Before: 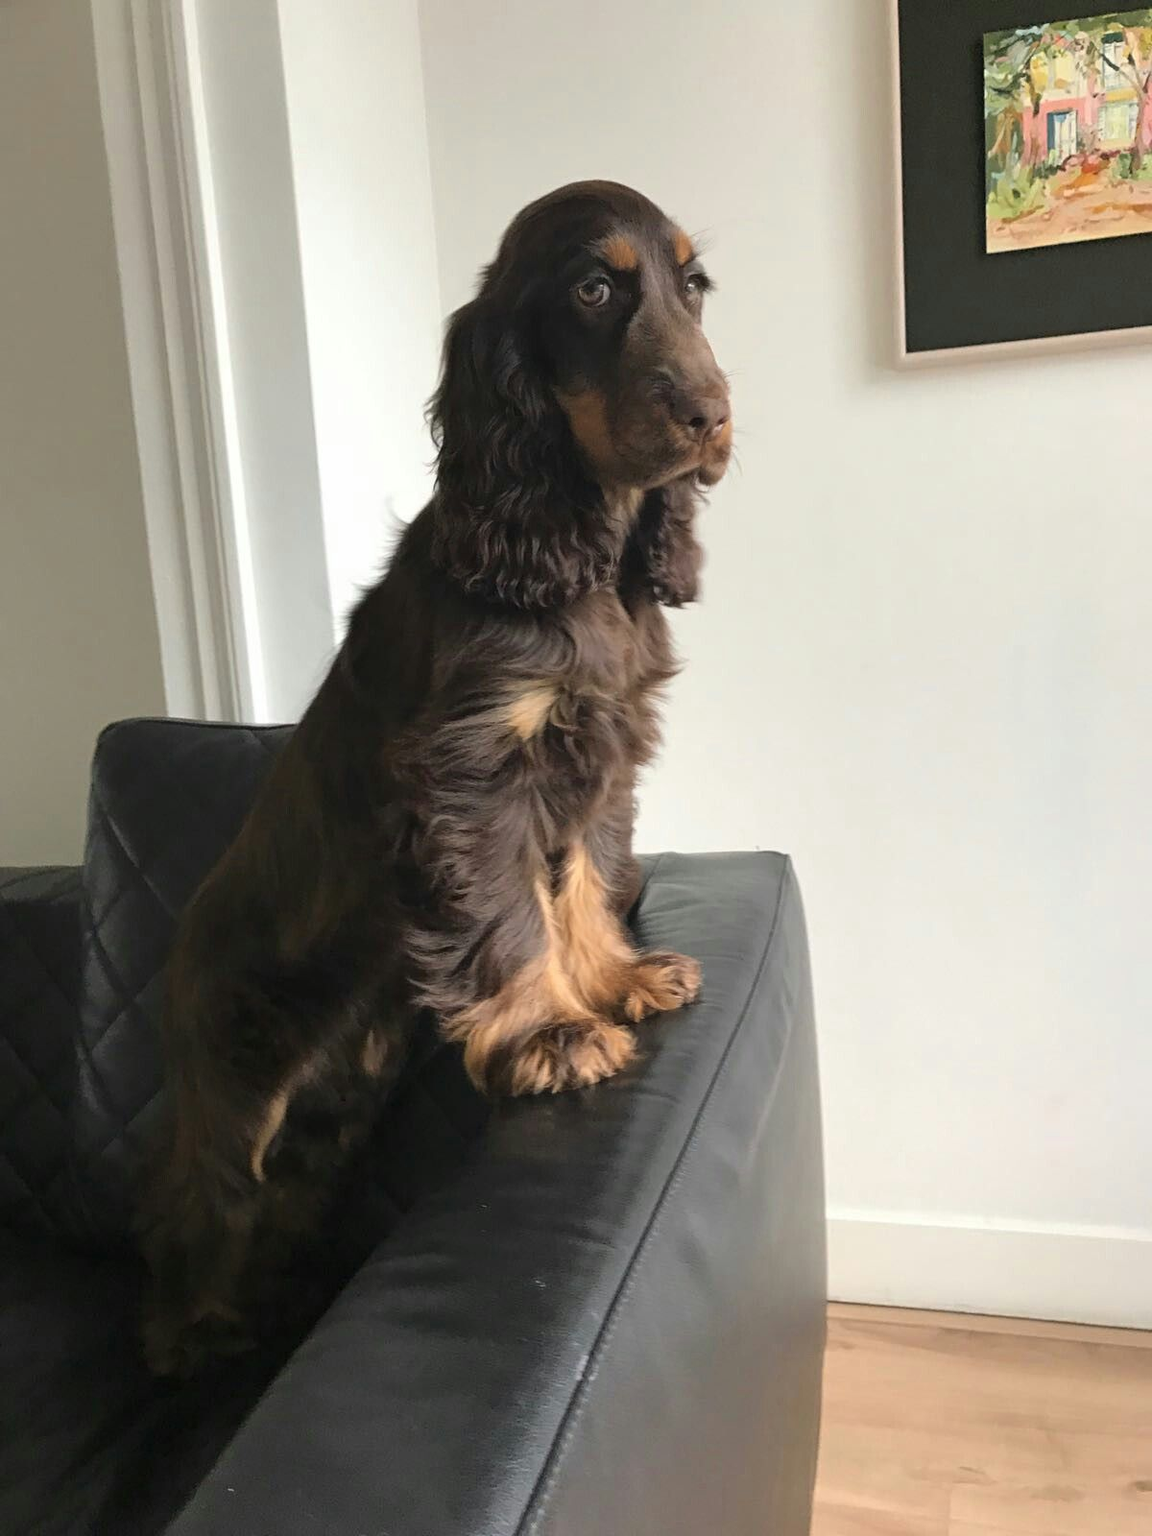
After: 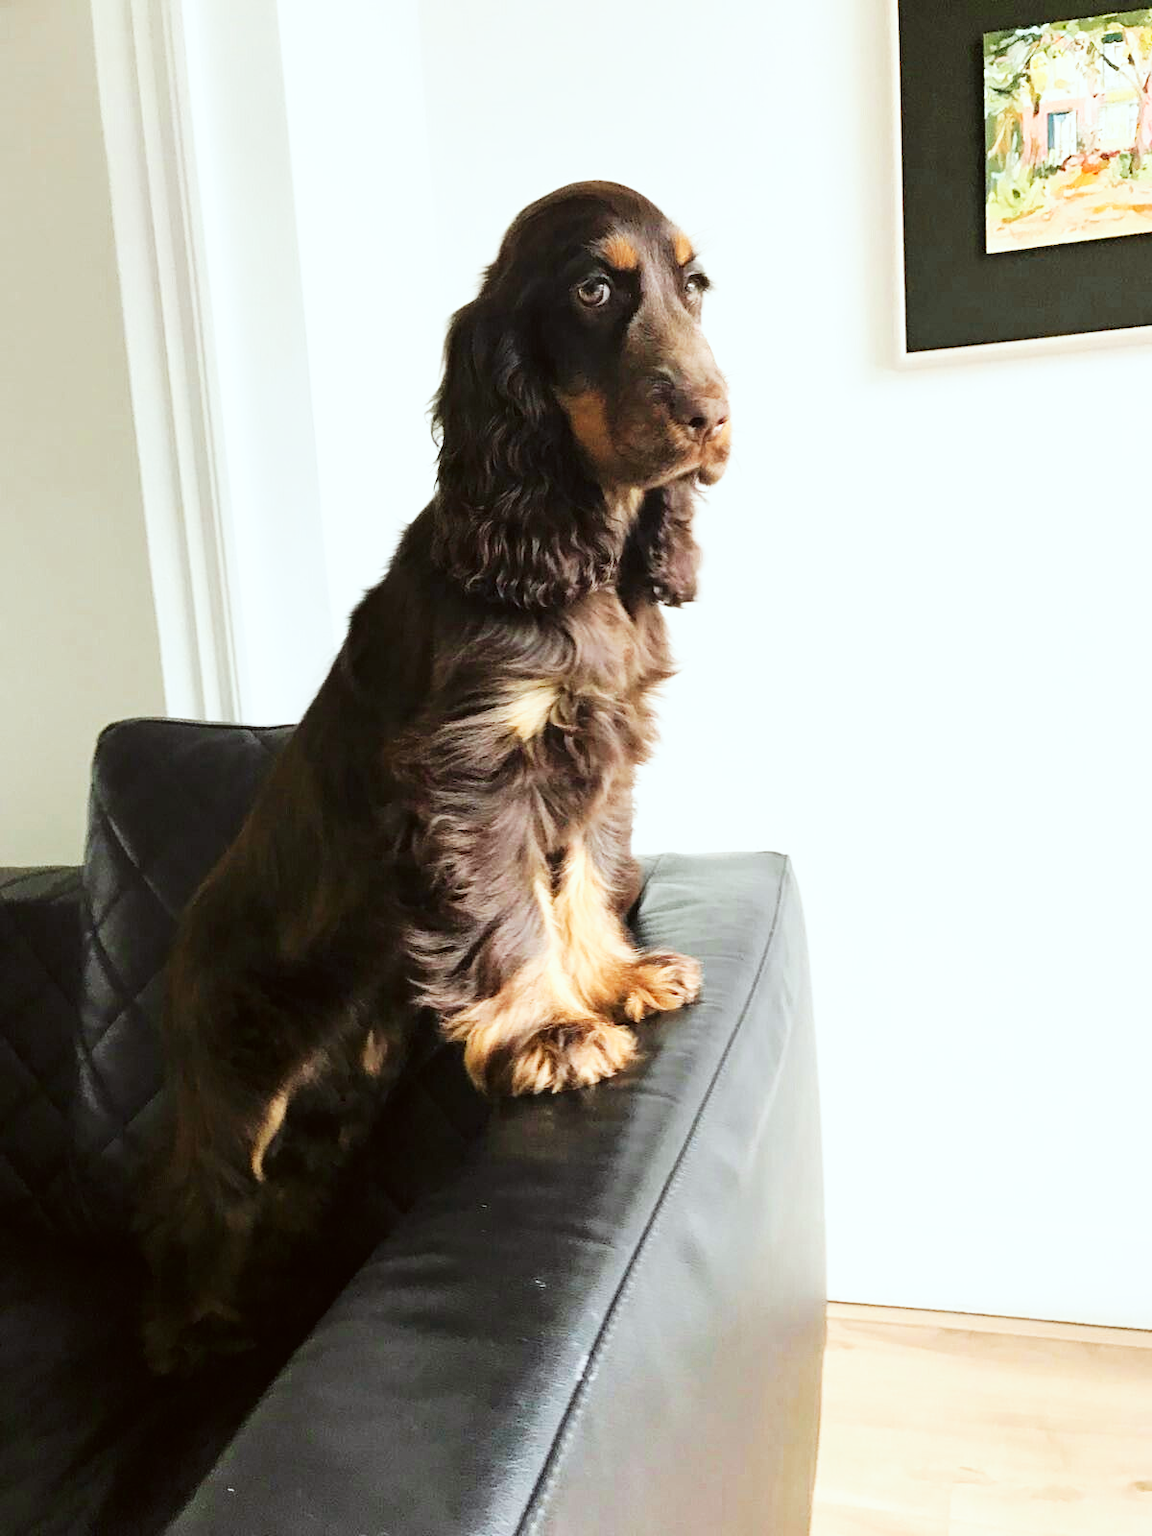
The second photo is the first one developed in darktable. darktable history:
tone equalizer: on, module defaults
base curve: curves: ch0 [(0, 0) (0.007, 0.004) (0.027, 0.03) (0.046, 0.07) (0.207, 0.54) (0.442, 0.872) (0.673, 0.972) (1, 1)], preserve colors none
color correction: highlights a* -2.94, highlights b* -2.51, shadows a* 2.47, shadows b* 2.78
